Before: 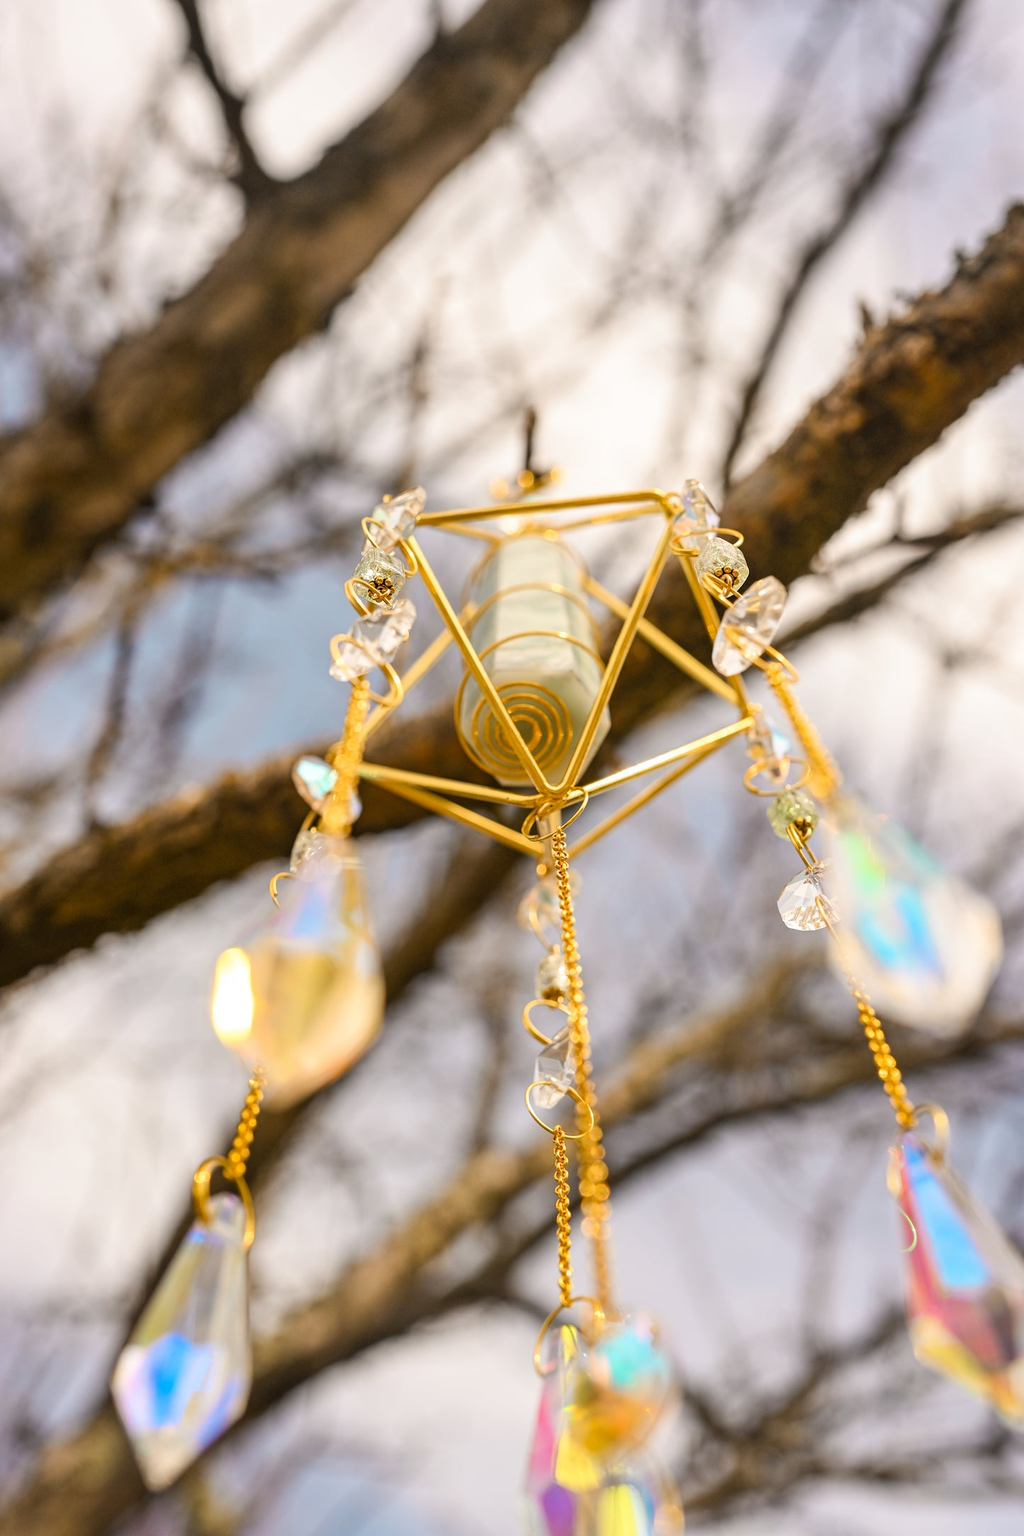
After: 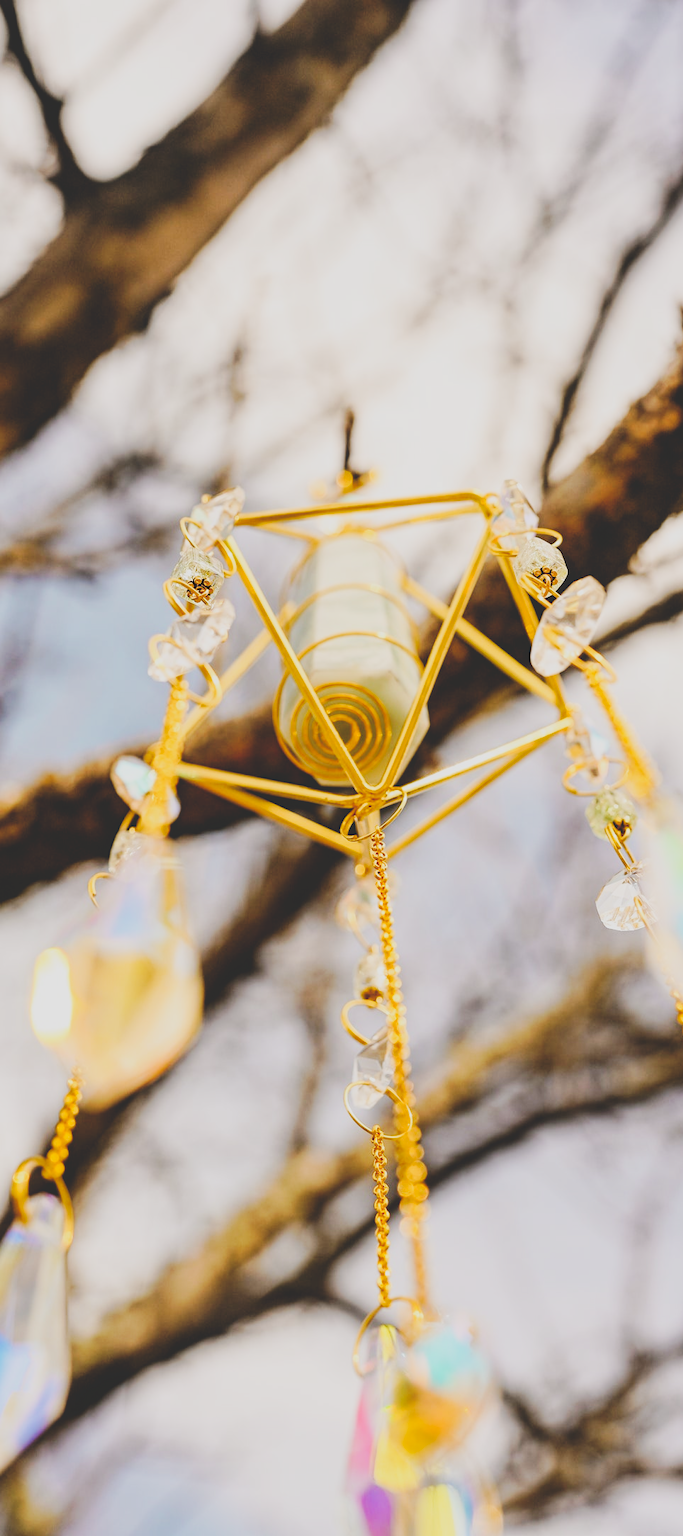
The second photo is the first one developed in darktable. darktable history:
filmic rgb: black relative exposure -7.65 EV, white relative exposure 4.56 EV, hardness 3.61
crop and rotate: left 17.732%, right 15.423%
tone curve: curves: ch0 [(0, 0) (0.003, 0.178) (0.011, 0.177) (0.025, 0.177) (0.044, 0.178) (0.069, 0.178) (0.1, 0.18) (0.136, 0.183) (0.177, 0.199) (0.224, 0.227) (0.277, 0.278) (0.335, 0.357) (0.399, 0.449) (0.468, 0.546) (0.543, 0.65) (0.623, 0.724) (0.709, 0.804) (0.801, 0.868) (0.898, 0.921) (1, 1)], preserve colors none
